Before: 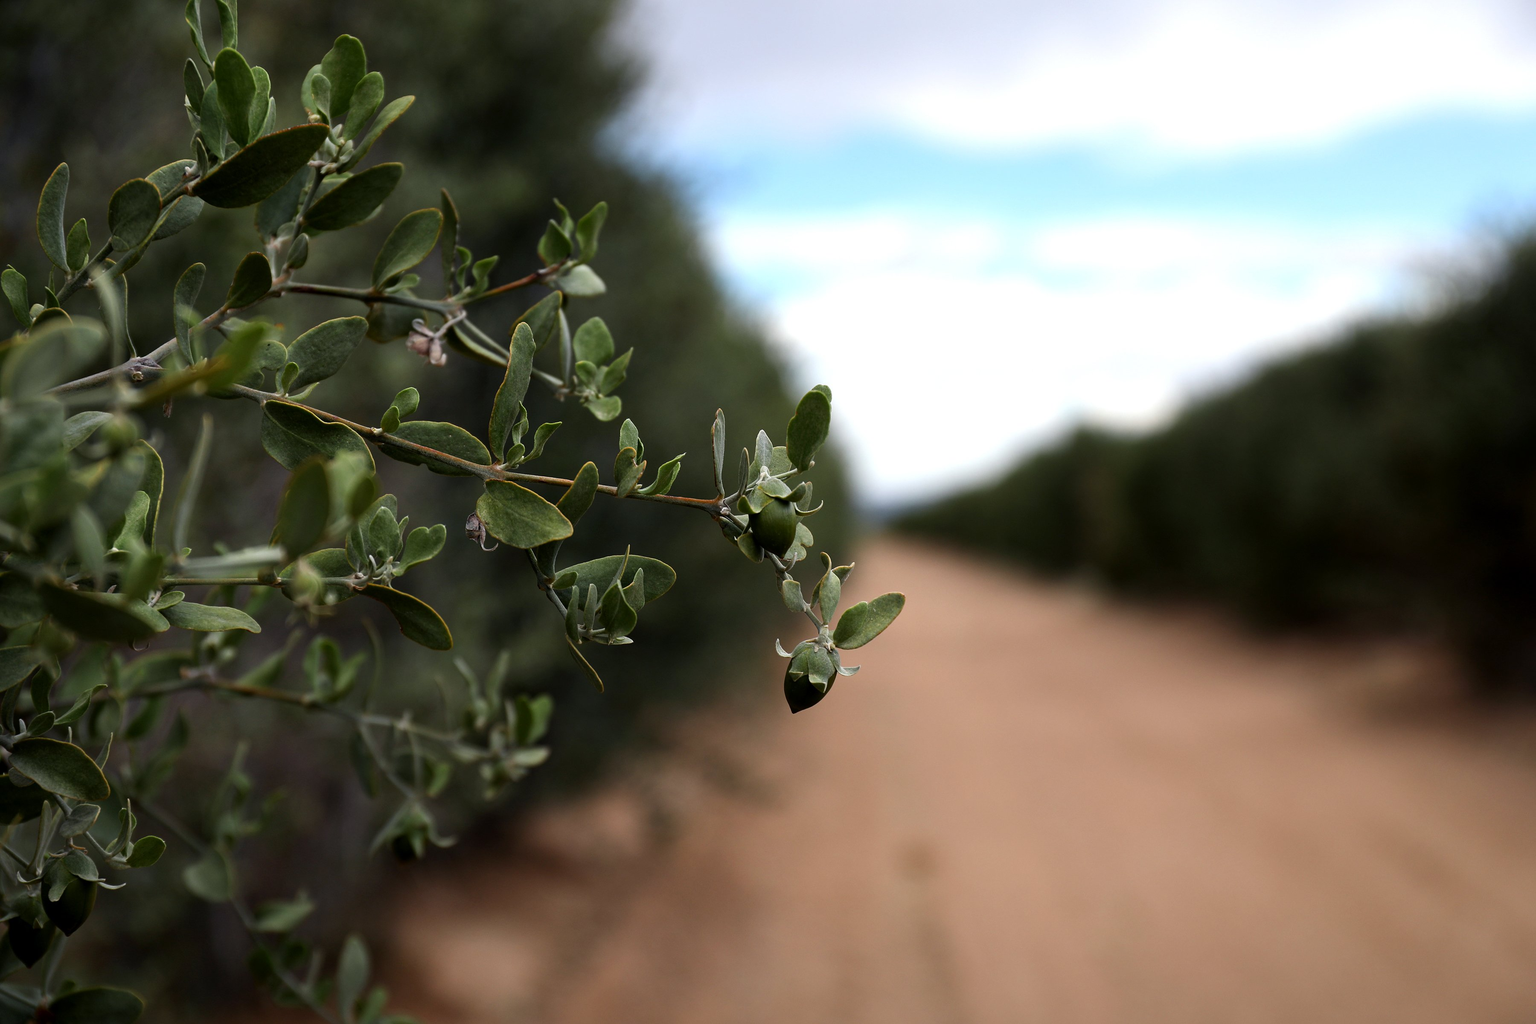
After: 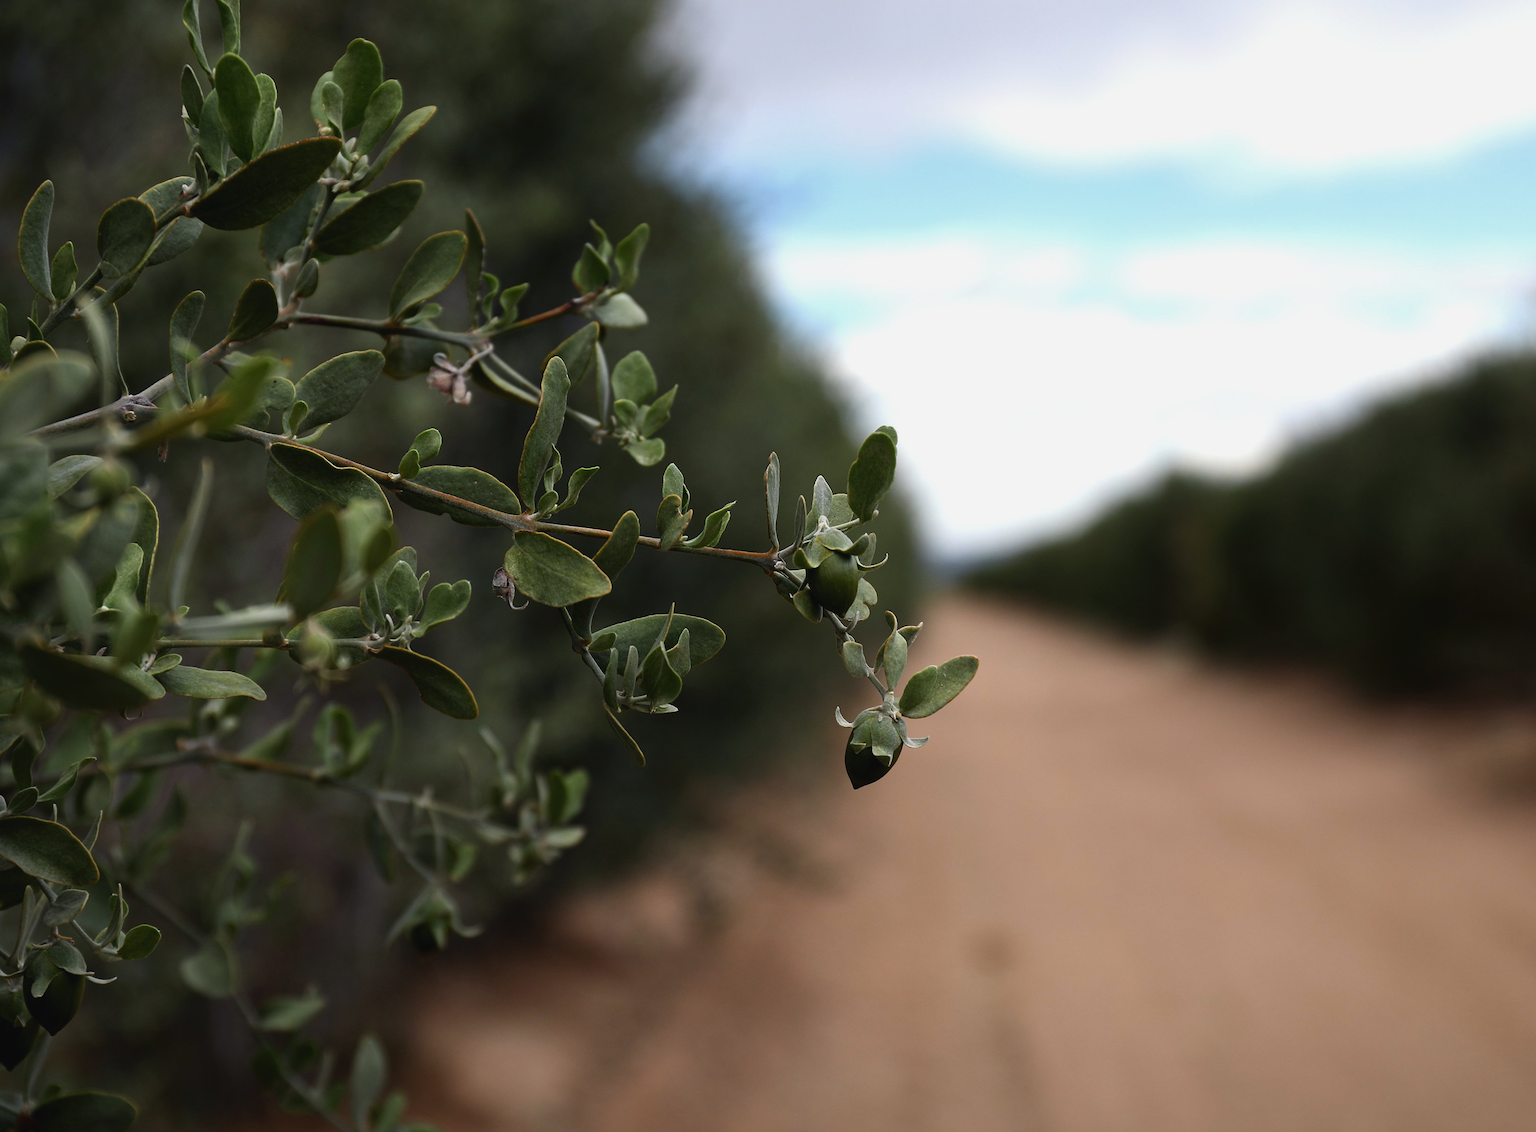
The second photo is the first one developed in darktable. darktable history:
contrast brightness saturation: contrast -0.075, brightness -0.043, saturation -0.108
crop and rotate: left 1.354%, right 8.21%
